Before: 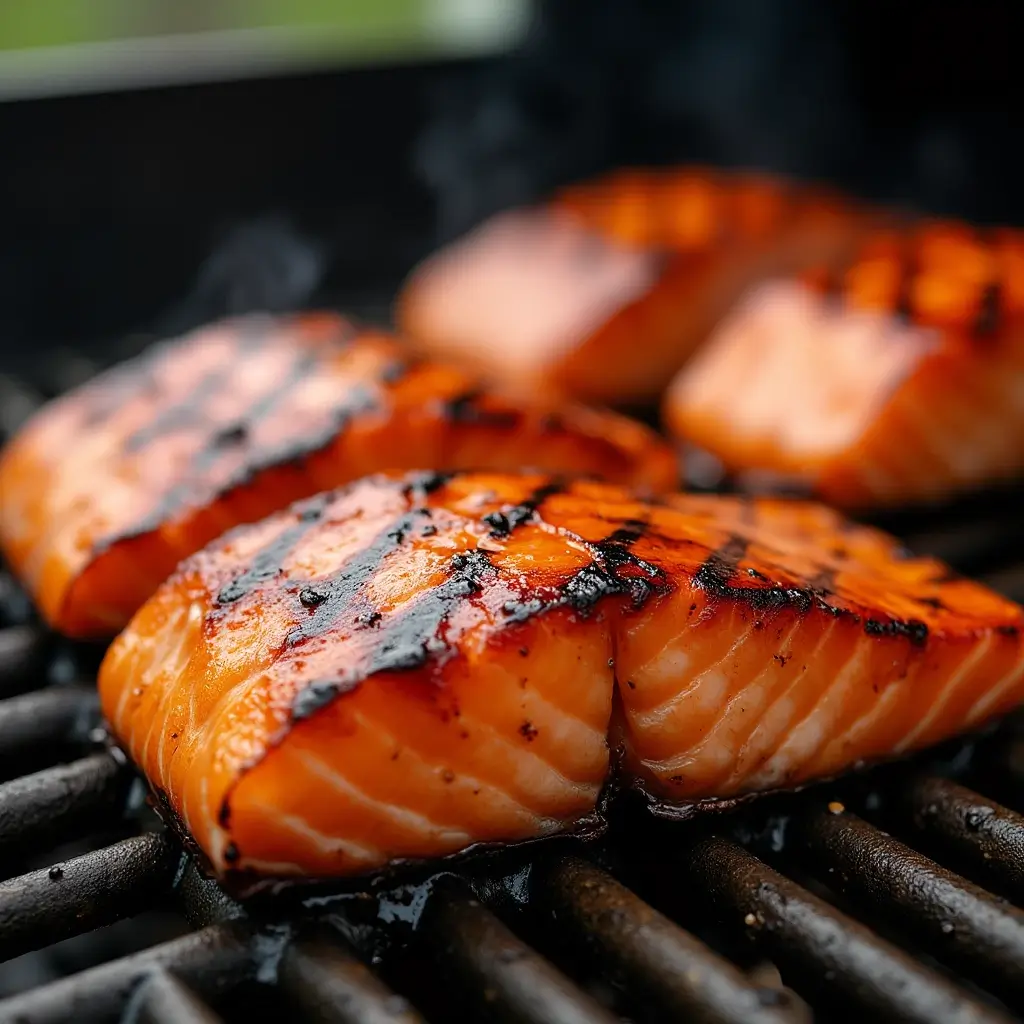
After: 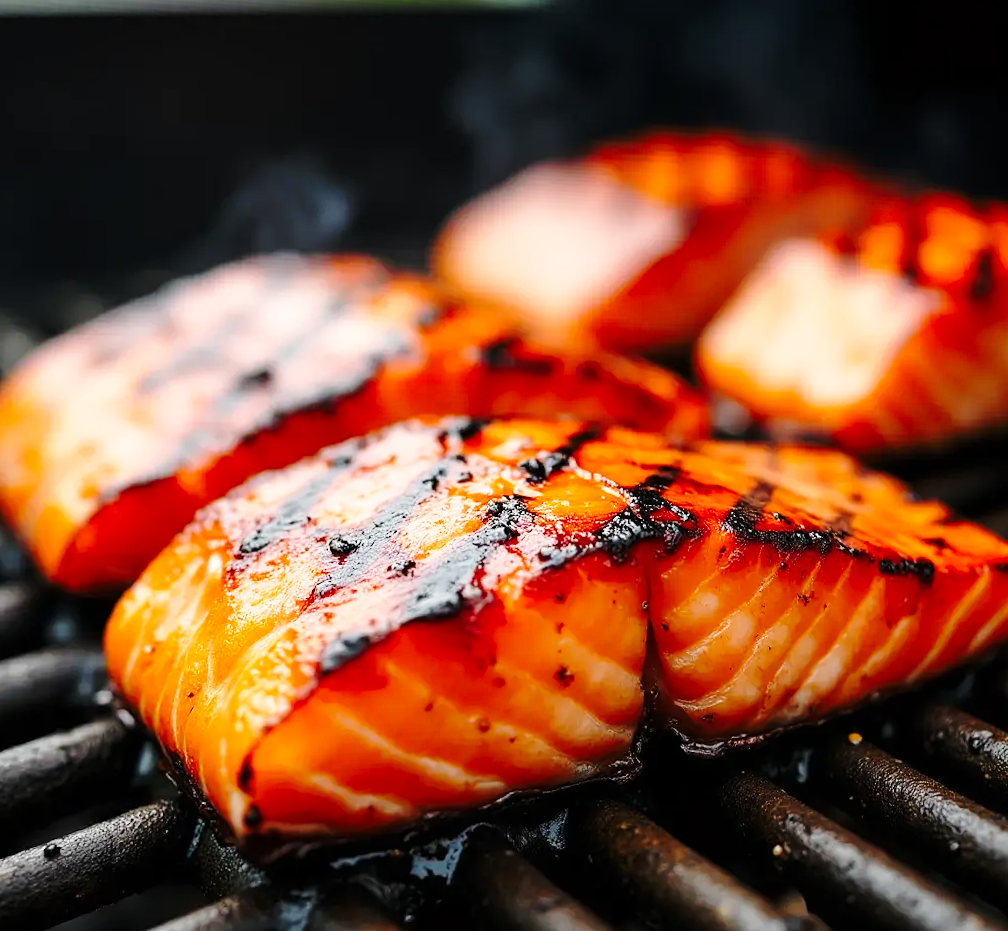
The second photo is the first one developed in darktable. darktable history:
base curve: curves: ch0 [(0, 0) (0.036, 0.037) (0.121, 0.228) (0.46, 0.76) (0.859, 0.983) (1, 1)], preserve colors none
rotate and perspective: rotation -0.013°, lens shift (vertical) -0.027, lens shift (horizontal) 0.178, crop left 0.016, crop right 0.989, crop top 0.082, crop bottom 0.918
